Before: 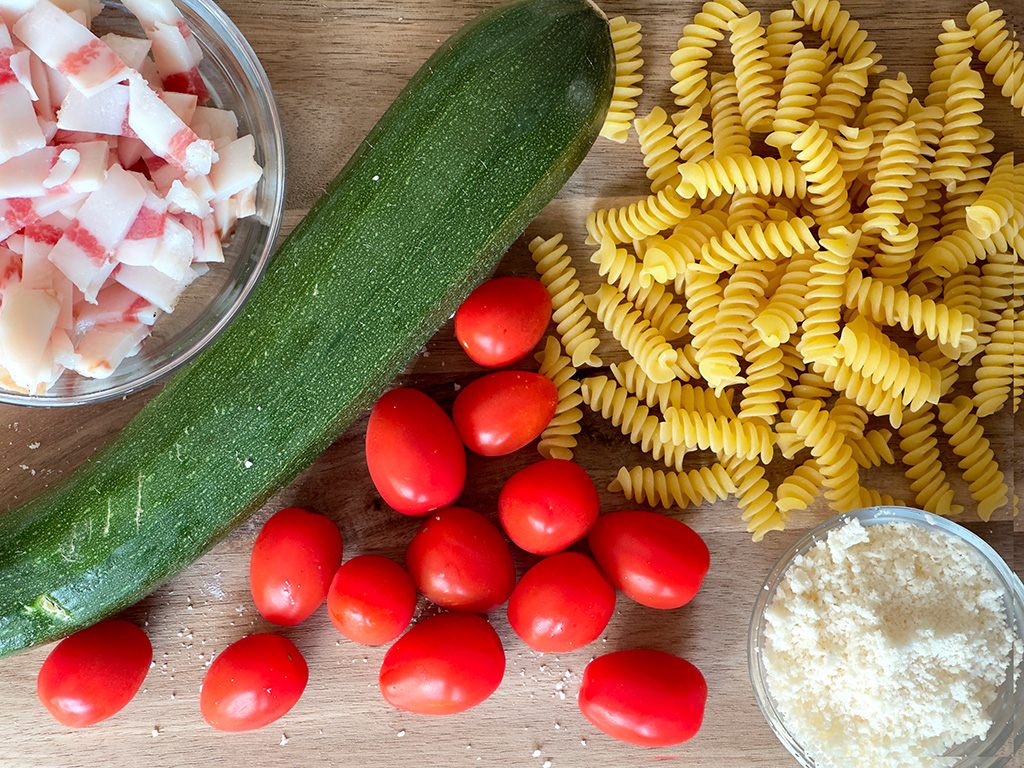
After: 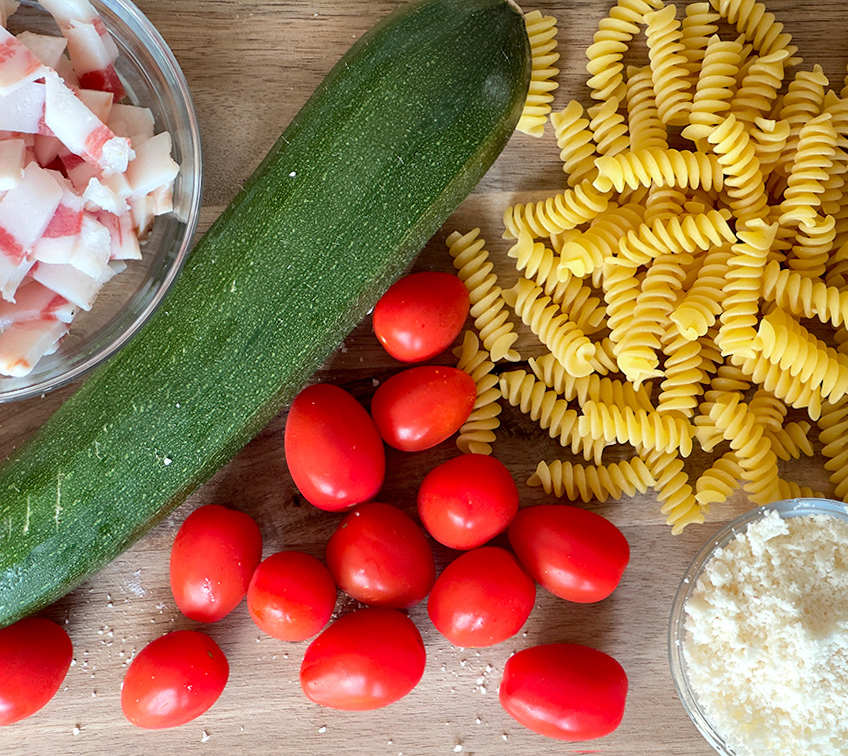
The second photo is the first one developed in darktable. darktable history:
crop: left 7.598%, right 7.873%
rotate and perspective: rotation -0.45°, automatic cropping original format, crop left 0.008, crop right 0.992, crop top 0.012, crop bottom 0.988
